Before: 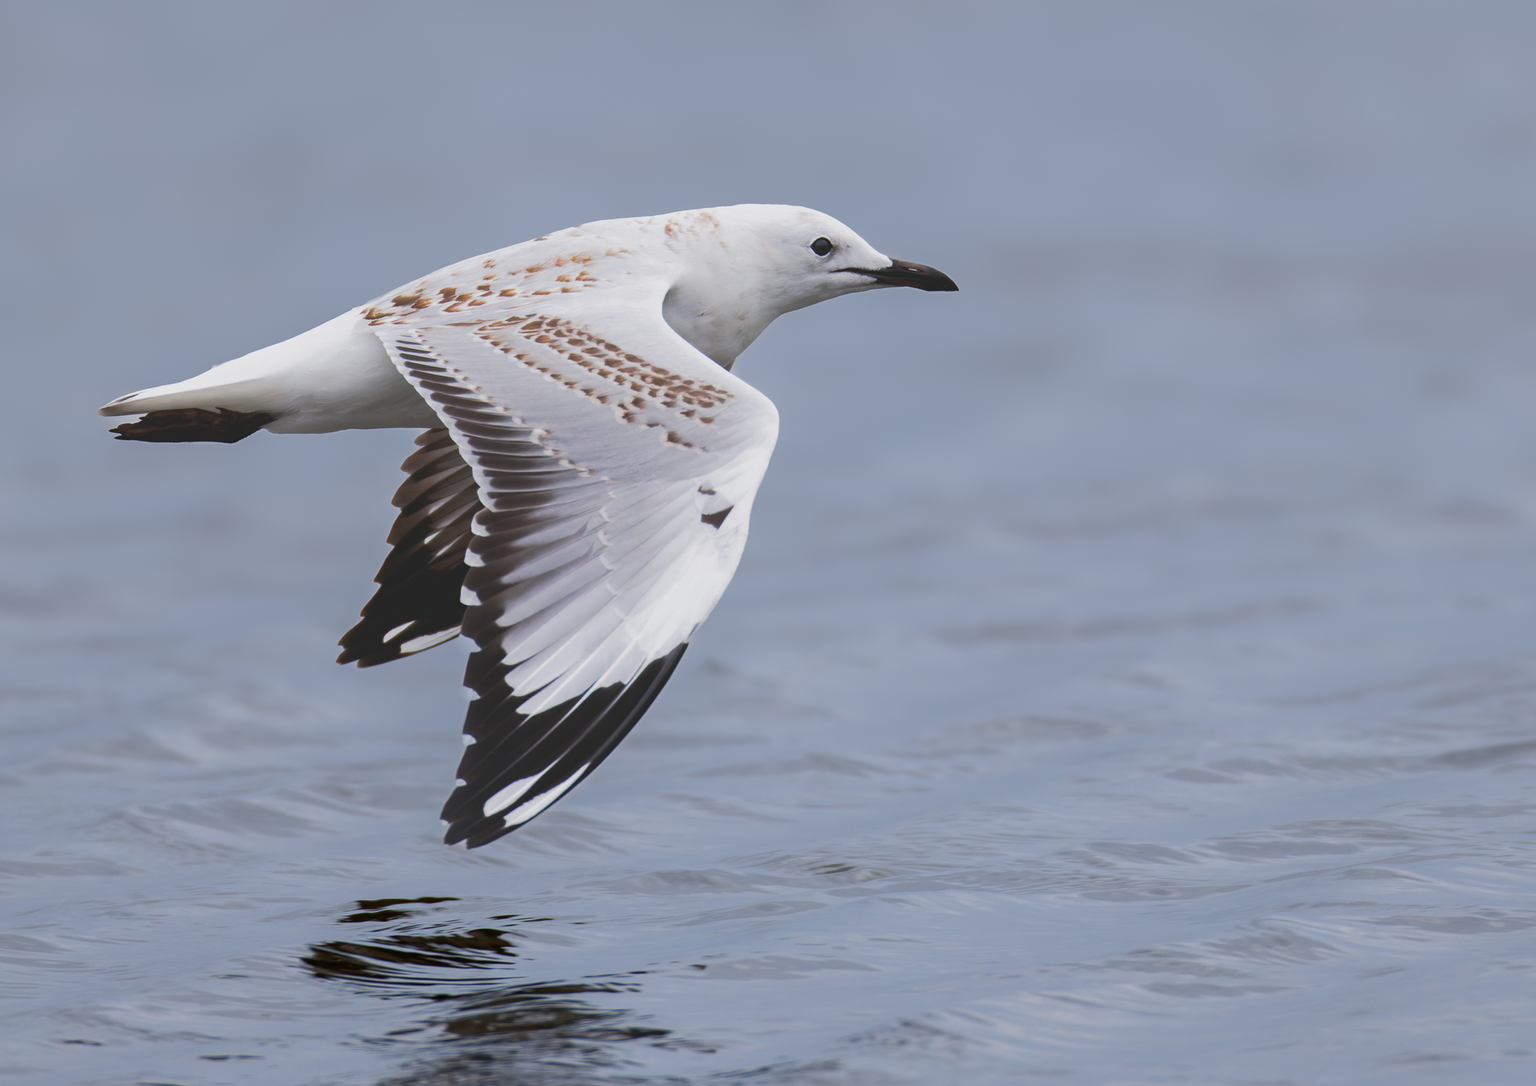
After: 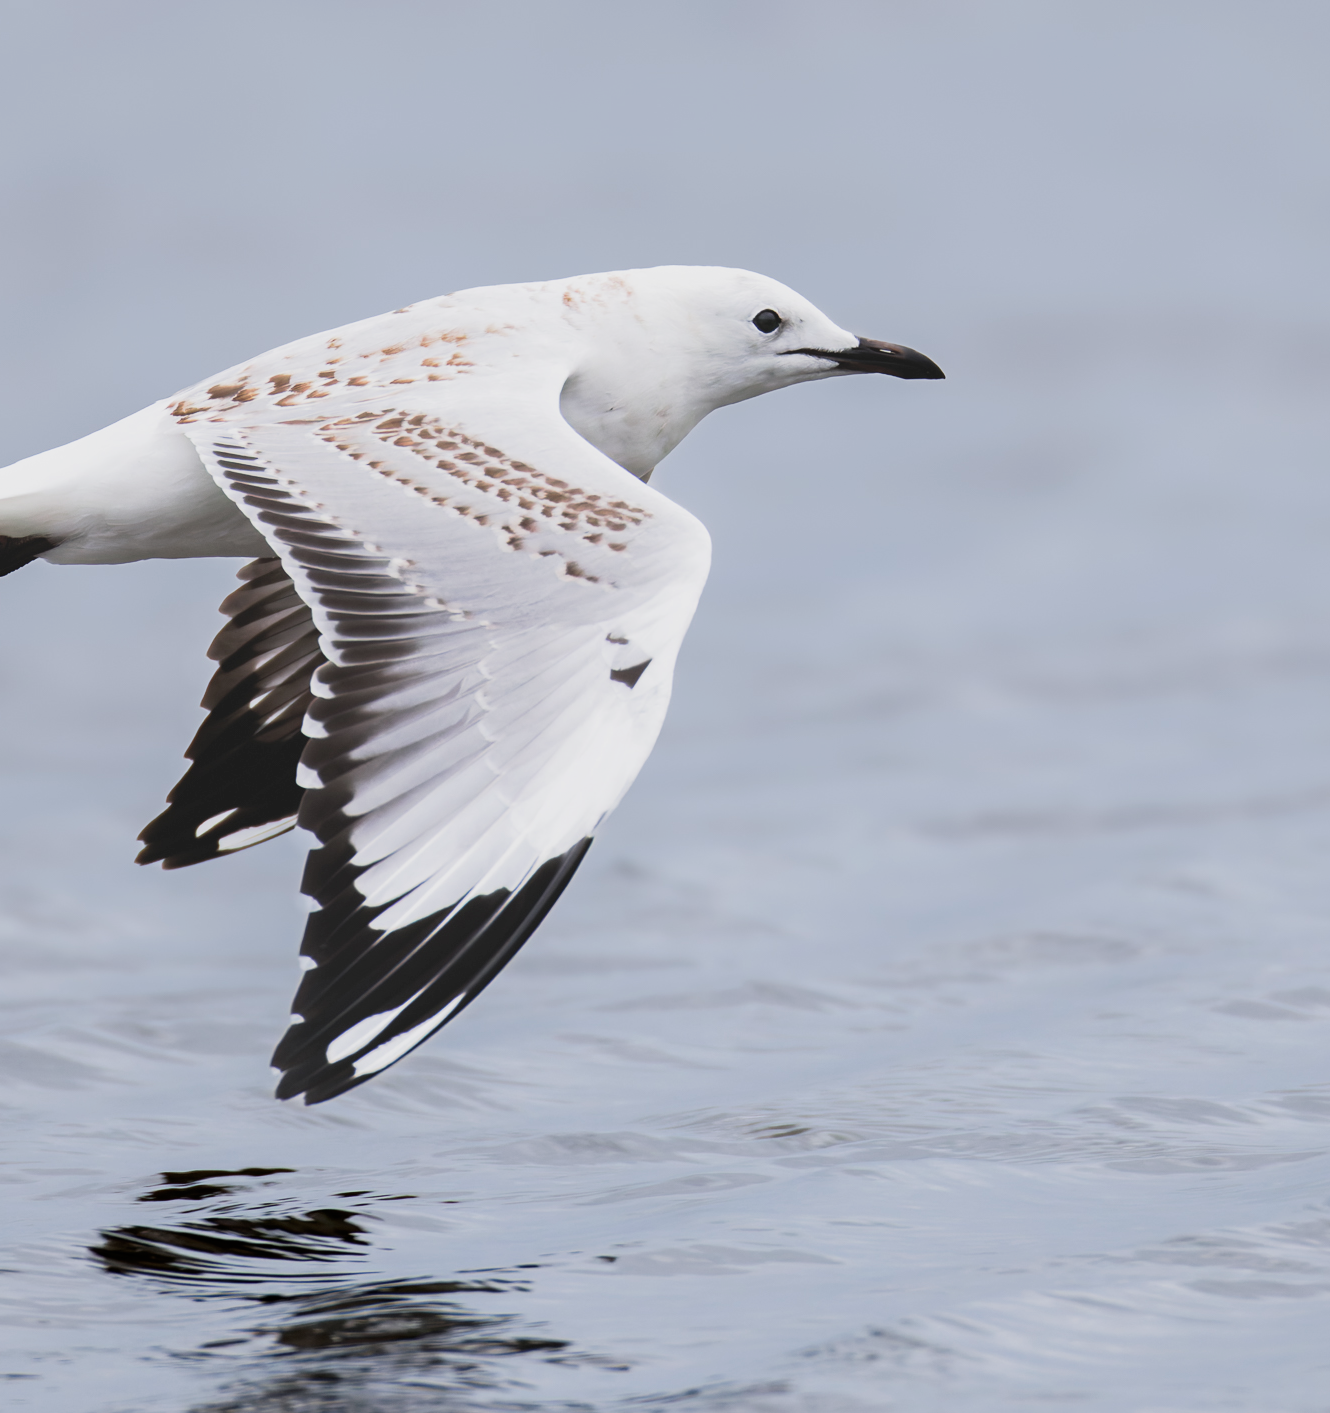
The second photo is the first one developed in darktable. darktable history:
crop and rotate: left 15.189%, right 18.28%
filmic rgb: black relative exposure -7.65 EV, white relative exposure 3.98 EV, hardness 4.02, contrast 1.095, highlights saturation mix -28.62%
exposure: exposure 0.579 EV, compensate highlight preservation false
contrast brightness saturation: contrast 0.114, saturation -0.162
